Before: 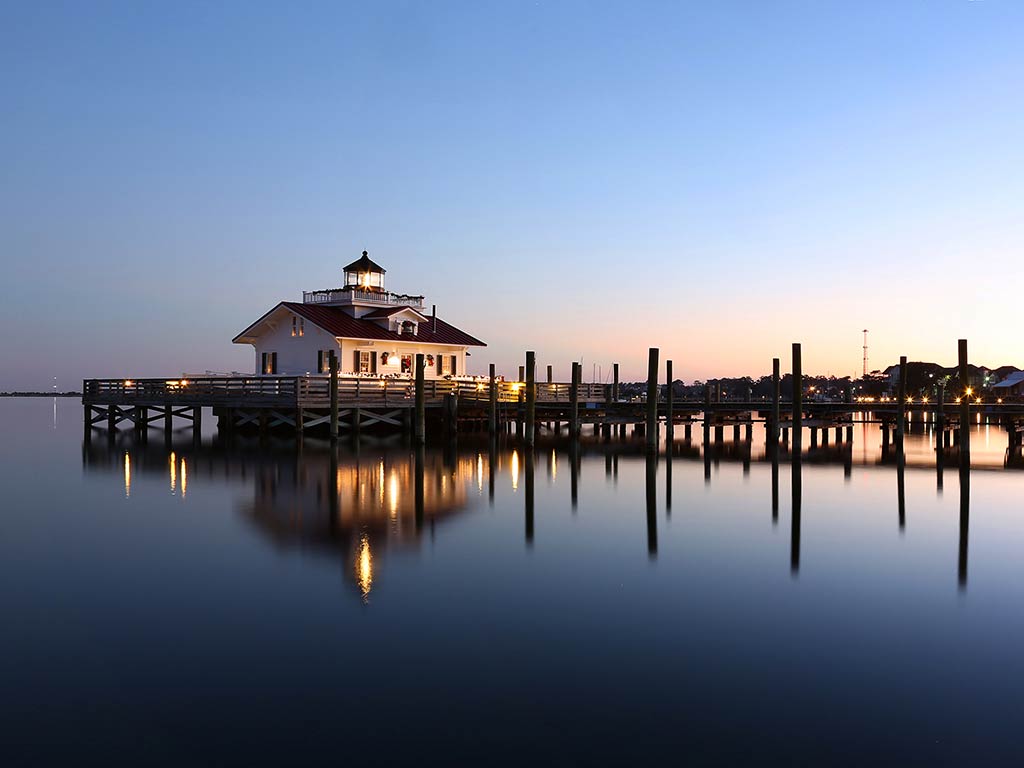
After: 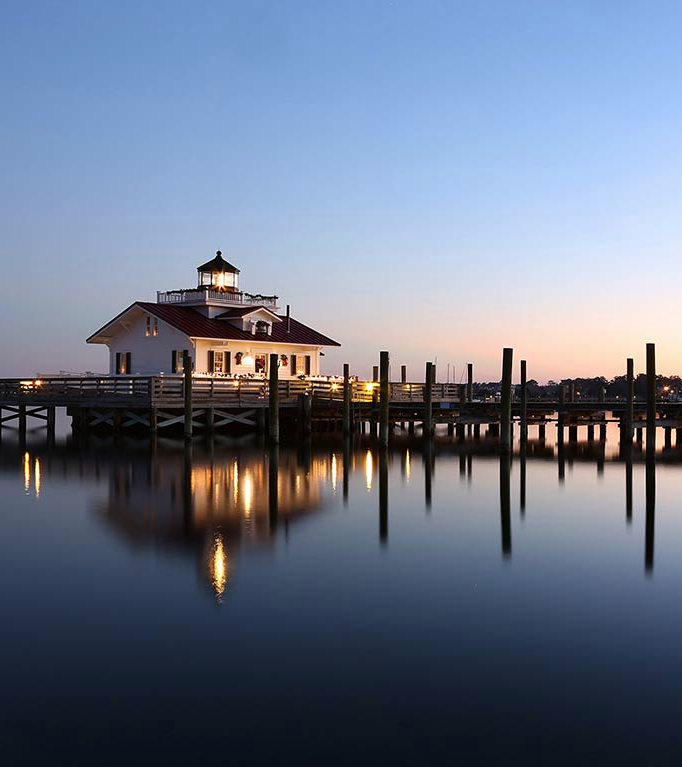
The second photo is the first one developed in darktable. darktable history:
contrast brightness saturation: saturation -0.046
crop and rotate: left 14.307%, right 19.048%
